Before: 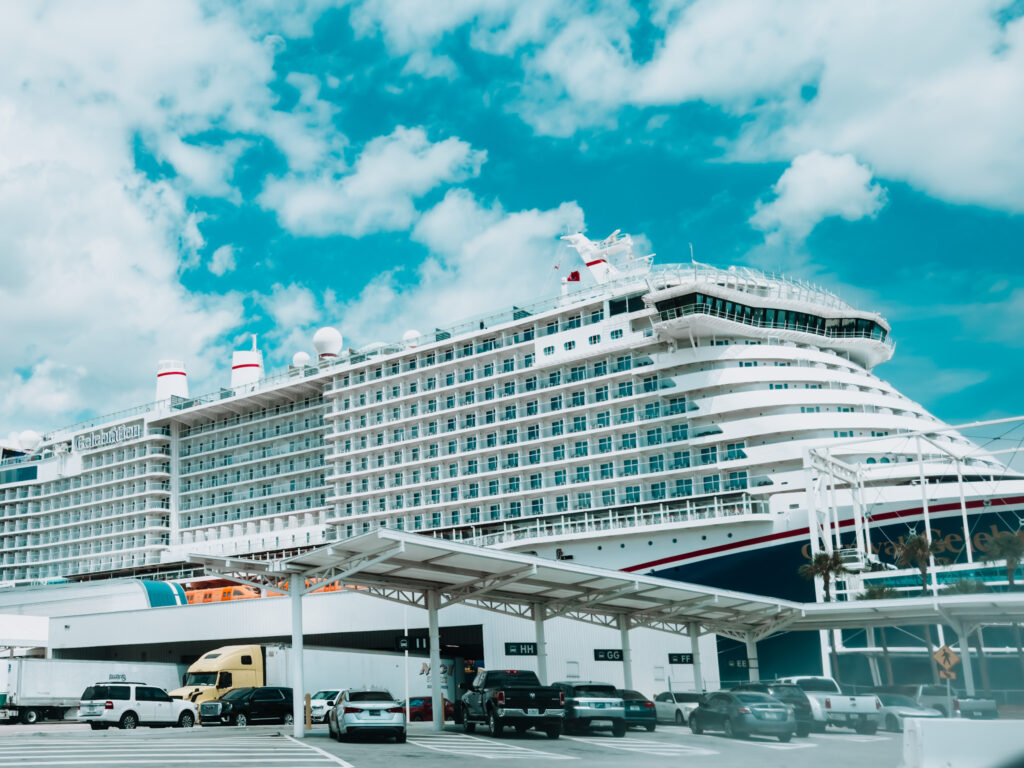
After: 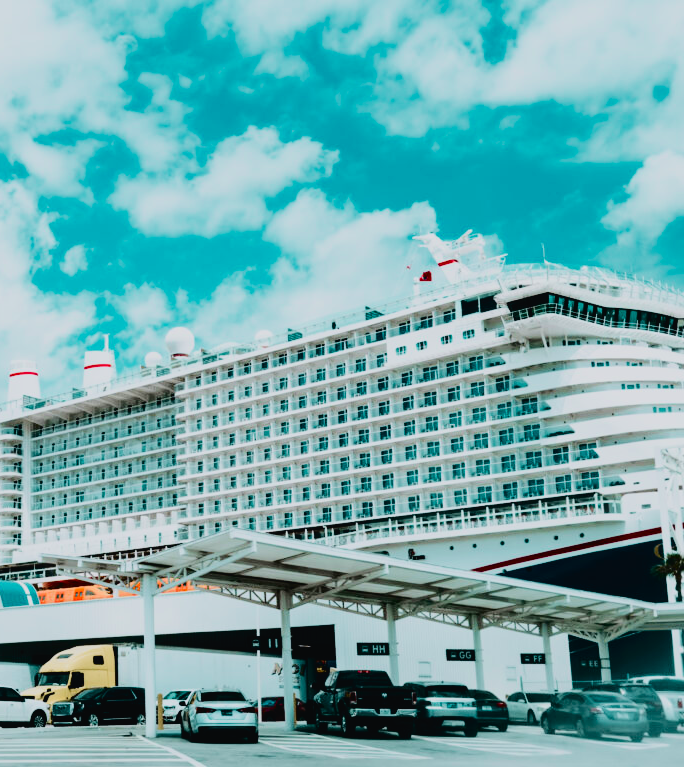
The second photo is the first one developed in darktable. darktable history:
tone curve: curves: ch0 [(0, 0.023) (0.132, 0.075) (0.251, 0.186) (0.441, 0.476) (0.662, 0.757) (0.849, 0.927) (1, 0.99)]; ch1 [(0, 0) (0.447, 0.411) (0.483, 0.469) (0.498, 0.496) (0.518, 0.514) (0.561, 0.59) (0.606, 0.659) (0.657, 0.725) (0.869, 0.916) (1, 1)]; ch2 [(0, 0) (0.307, 0.315) (0.425, 0.438) (0.483, 0.477) (0.503, 0.503) (0.526, 0.553) (0.552, 0.601) (0.615, 0.669) (0.703, 0.797) (0.985, 0.966)], color space Lab, independent channels, preserve colors none
crop and rotate: left 14.468%, right 18.663%
filmic rgb: black relative exposure -6.19 EV, white relative exposure 6.97 EV, hardness 2.26
